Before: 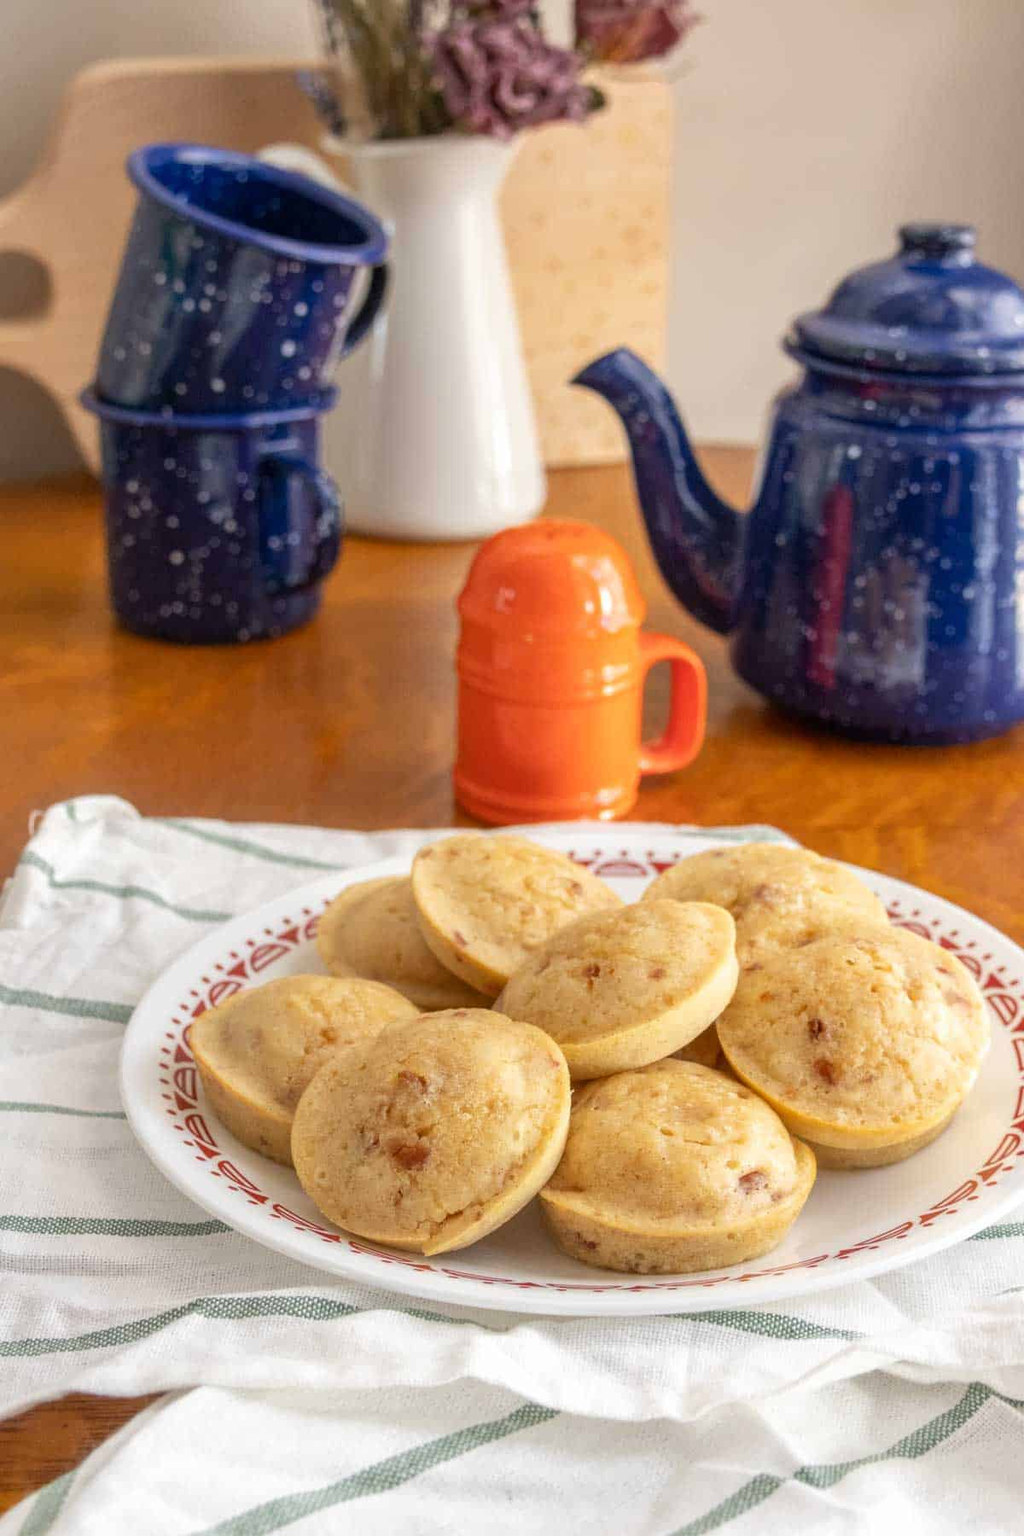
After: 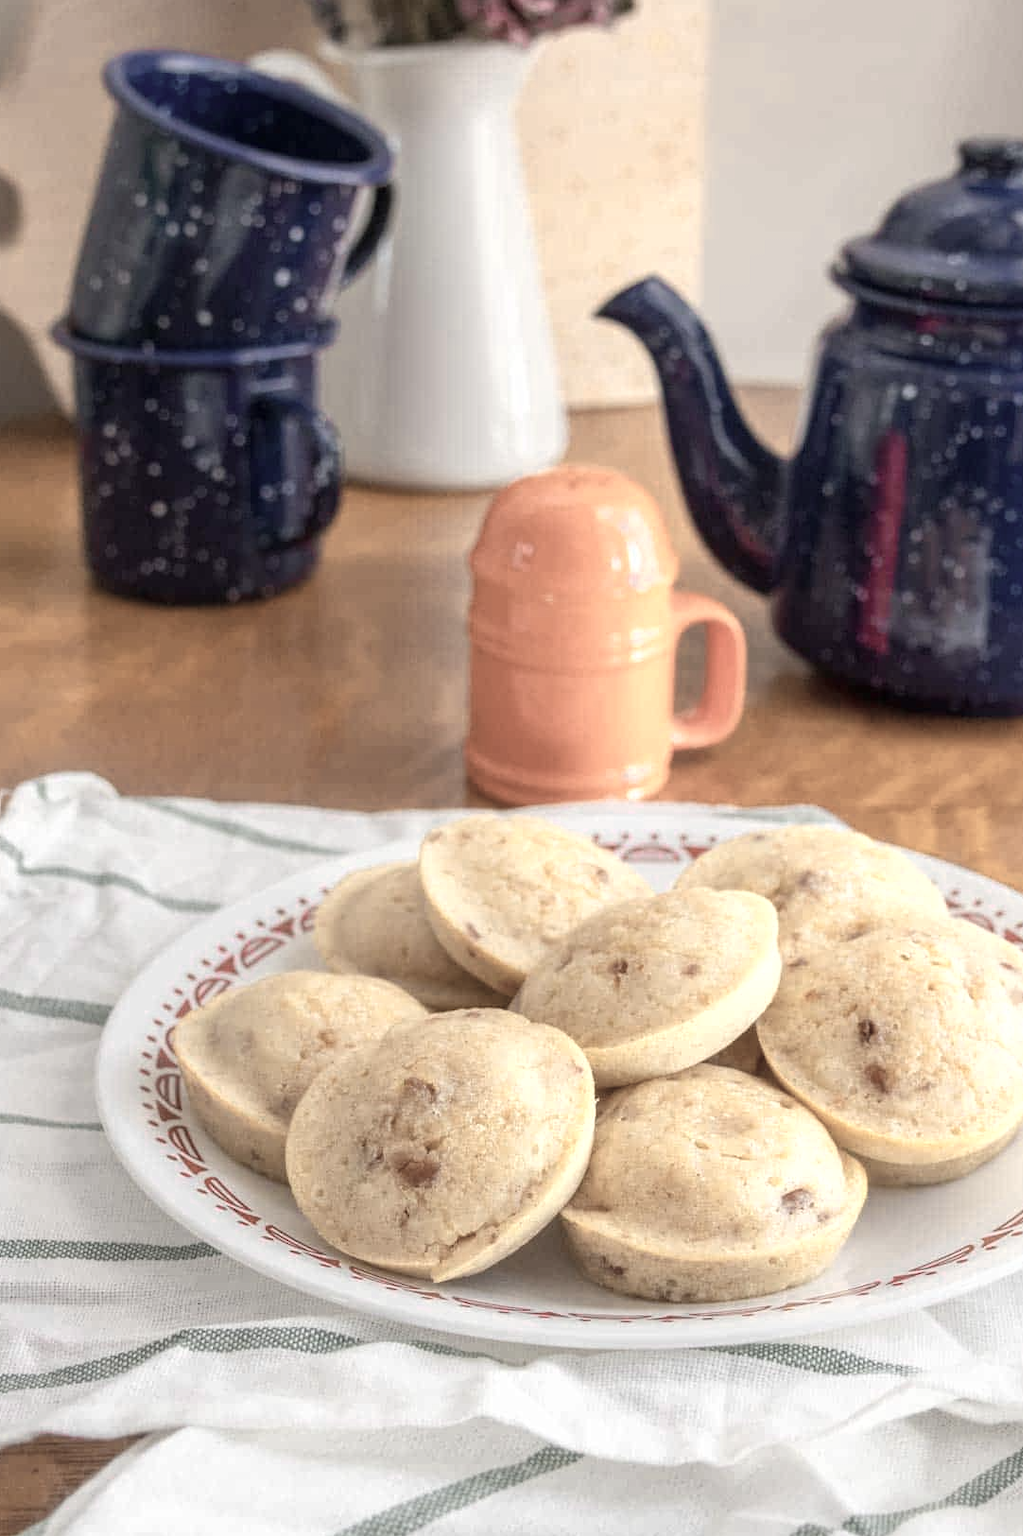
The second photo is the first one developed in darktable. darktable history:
crop: left 3.305%, top 6.436%, right 6.389%, bottom 3.258%
color zones: curves: ch0 [(0, 0.6) (0.129, 0.585) (0.193, 0.596) (0.429, 0.5) (0.571, 0.5) (0.714, 0.5) (0.857, 0.5) (1, 0.6)]; ch1 [(0, 0.453) (0.112, 0.245) (0.213, 0.252) (0.429, 0.233) (0.571, 0.231) (0.683, 0.242) (0.857, 0.296) (1, 0.453)]
